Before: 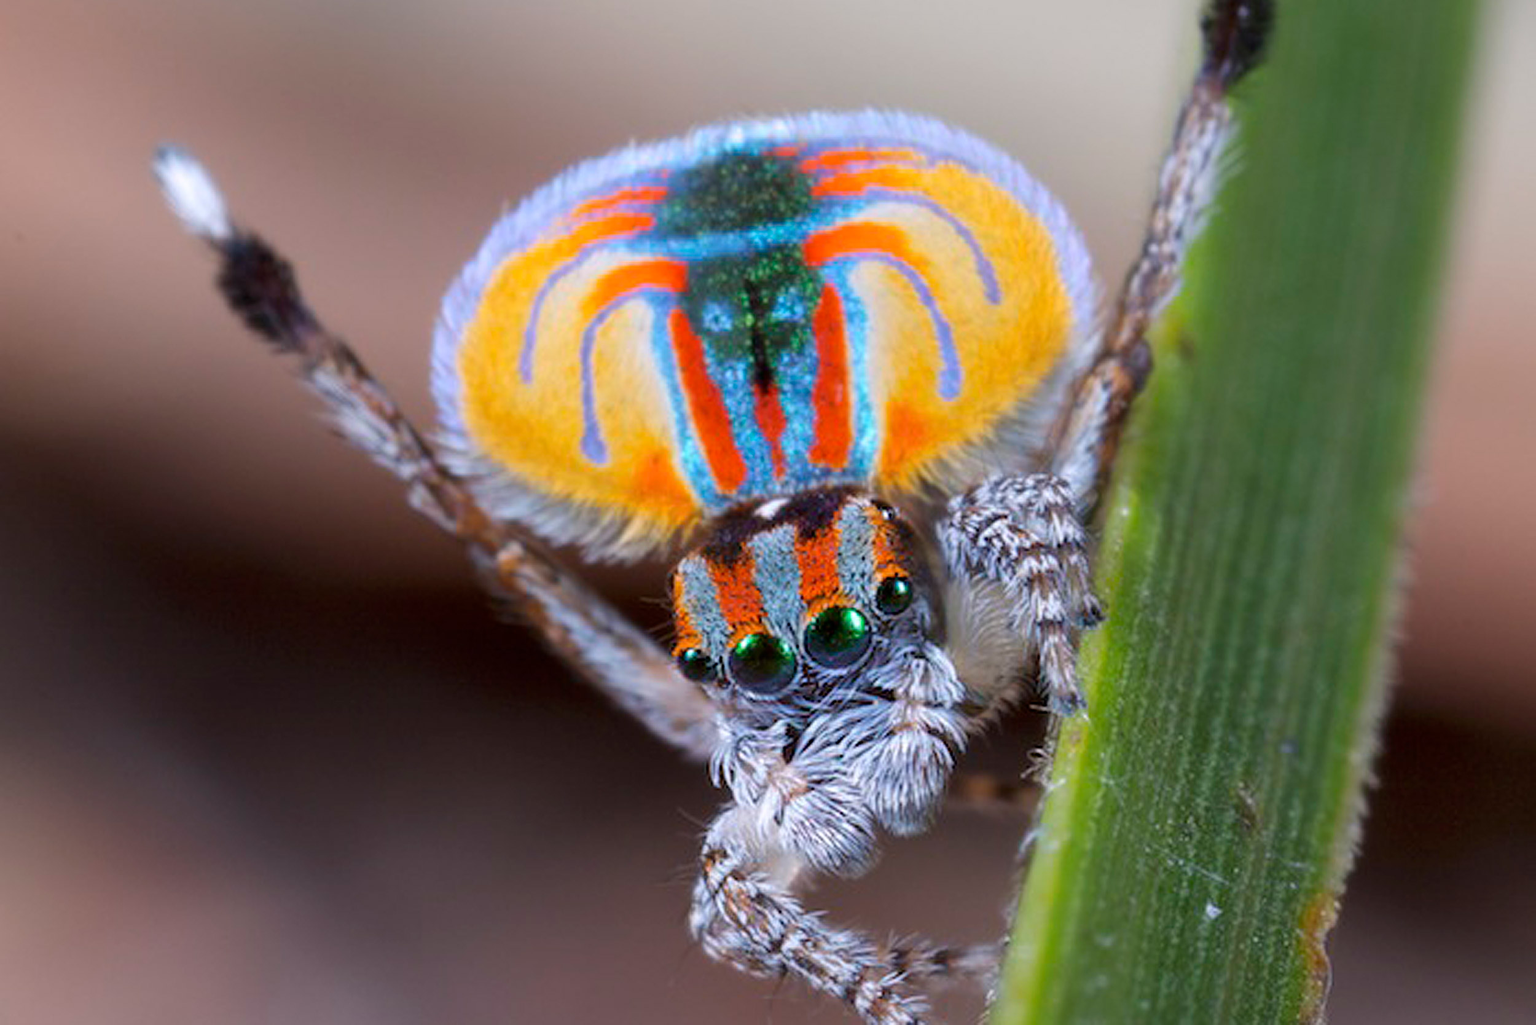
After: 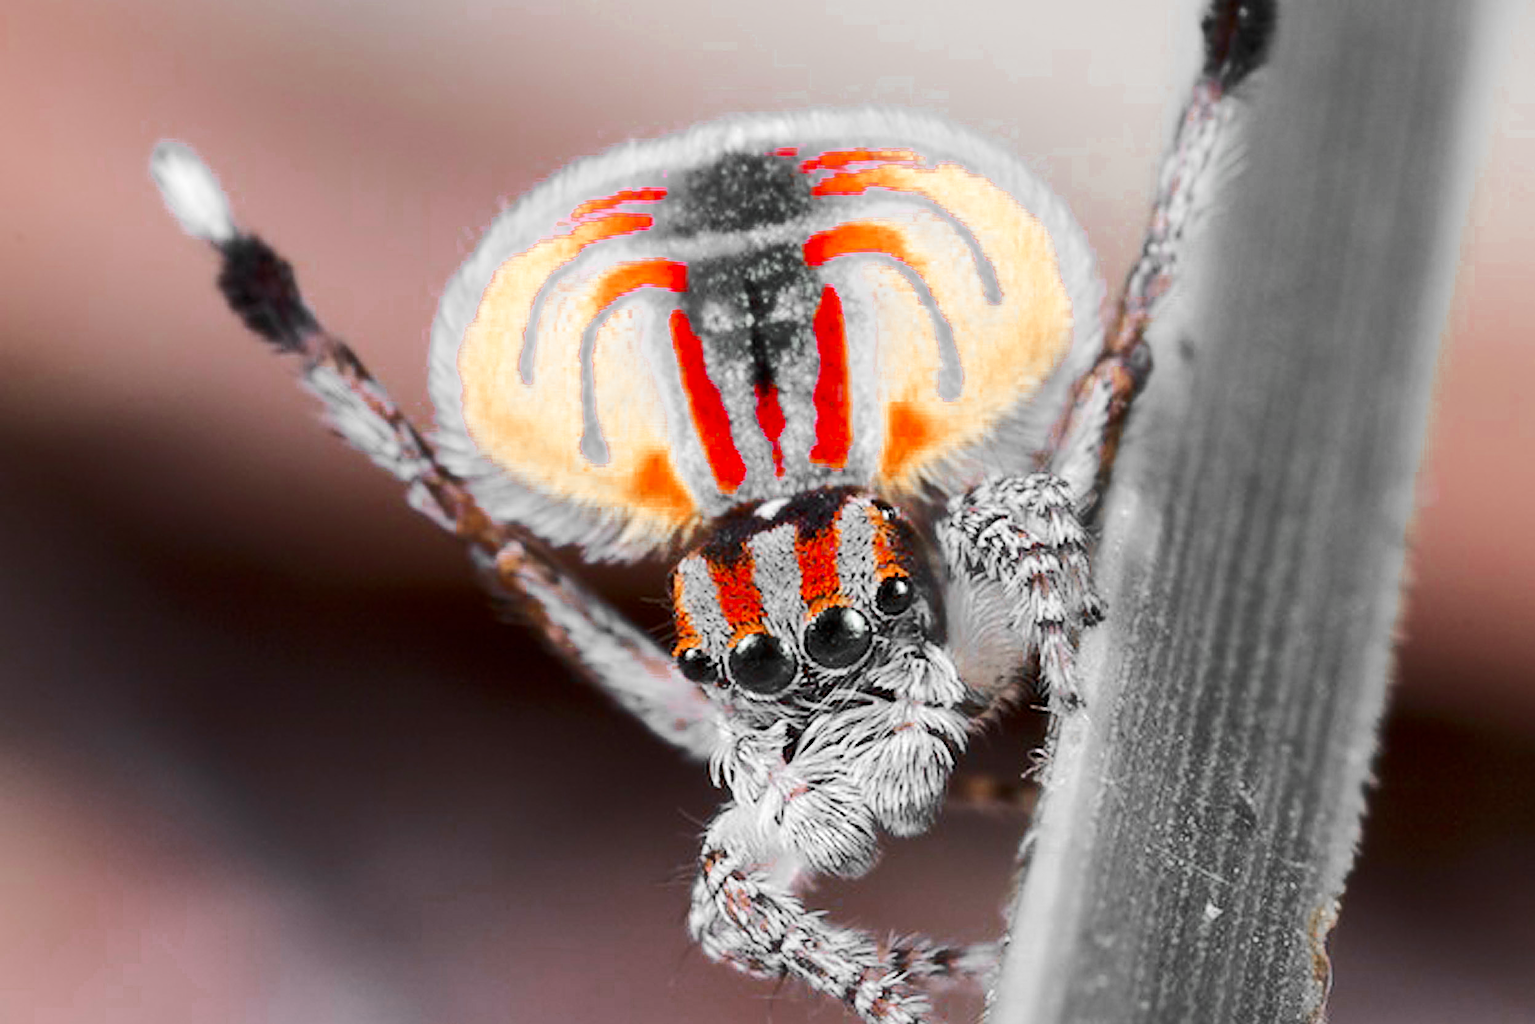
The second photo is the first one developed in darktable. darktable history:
color zones: curves: ch0 [(0, 0.497) (0.096, 0.361) (0.221, 0.538) (0.429, 0.5) (0.571, 0.5) (0.714, 0.5) (0.857, 0.5) (1, 0.497)]; ch1 [(0, 0.5) (0.143, 0.5) (0.257, -0.002) (0.429, 0.04) (0.571, -0.001) (0.714, -0.015) (0.857, 0.024) (1, 0.5)]
rgb curve: curves: ch0 [(0, 0) (0.284, 0.292) (0.505, 0.644) (1, 1)], compensate middle gray true
exposure: compensate highlight preservation false
sharpen: on, module defaults
